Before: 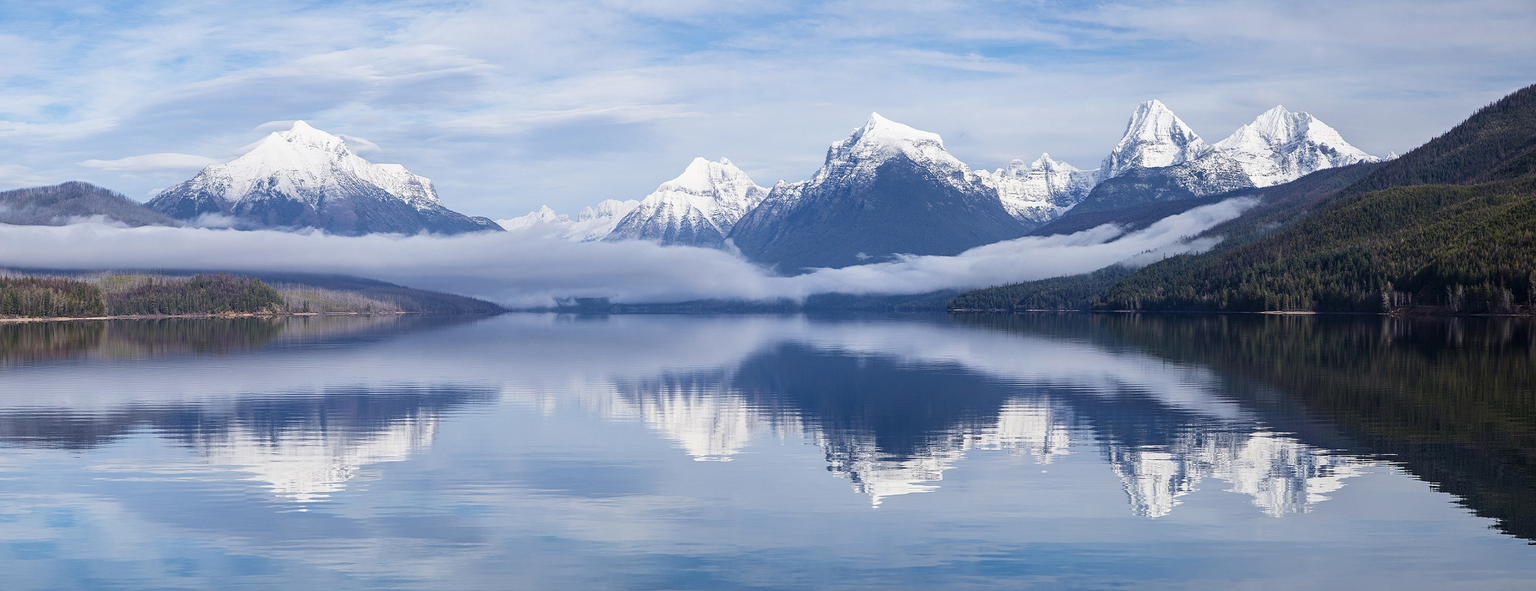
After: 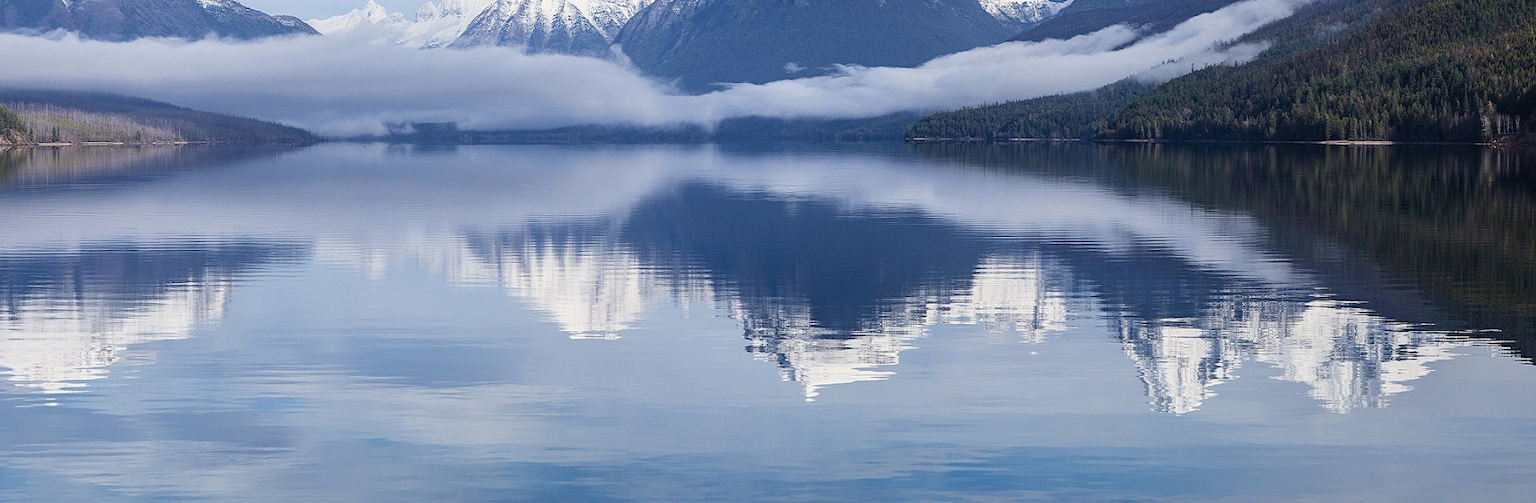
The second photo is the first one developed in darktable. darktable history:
crop and rotate: left 17.221%, top 34.759%, right 7.256%, bottom 0.844%
